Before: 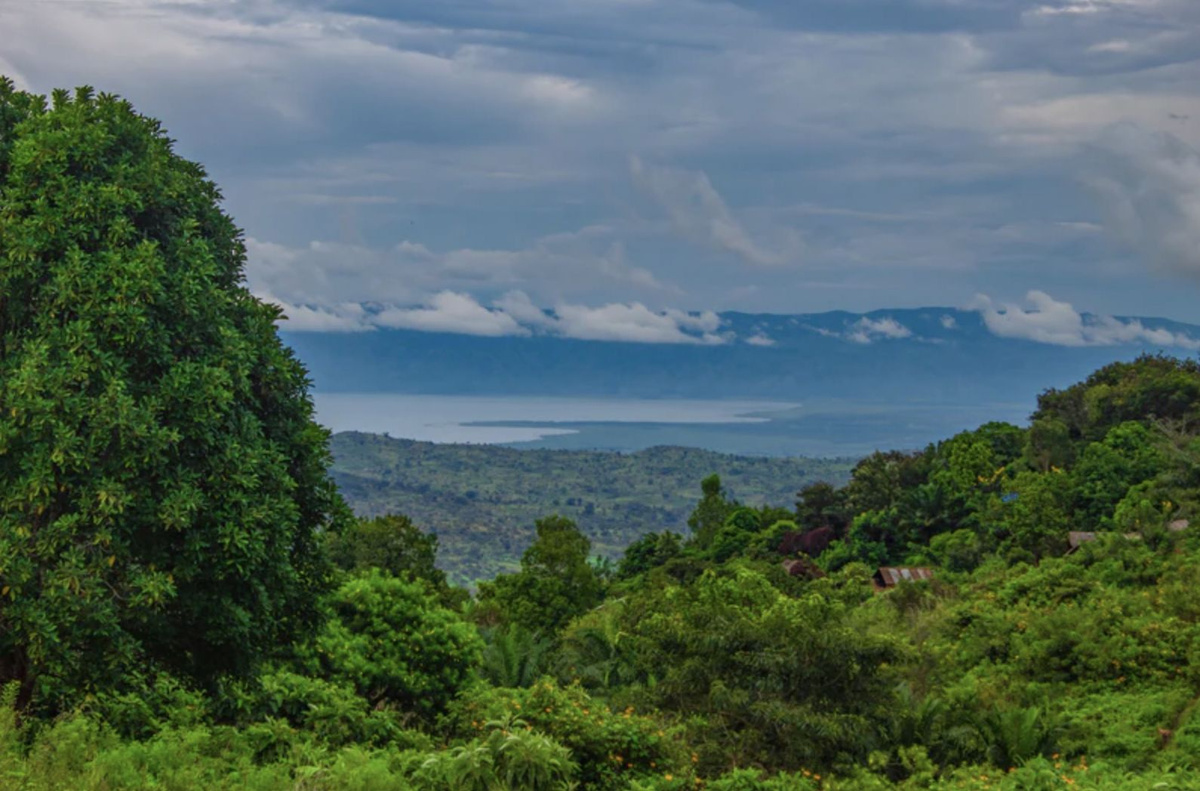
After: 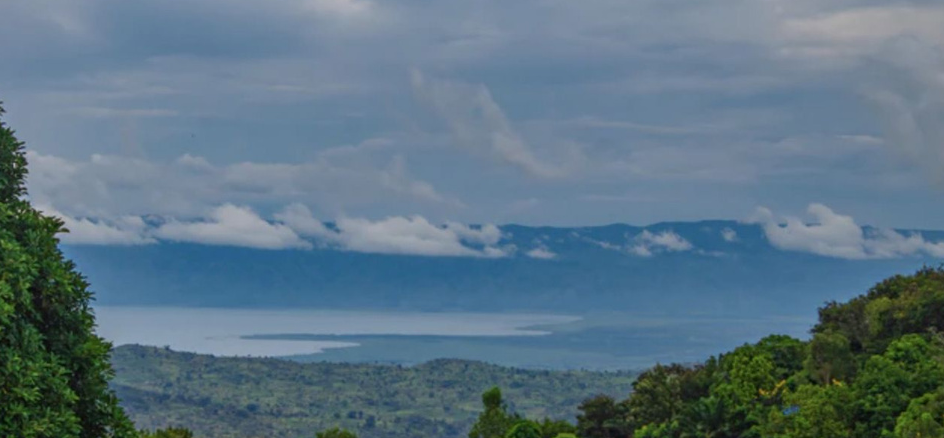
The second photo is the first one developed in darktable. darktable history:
crop: left 18.261%, top 11.105%, right 1.859%, bottom 33.52%
